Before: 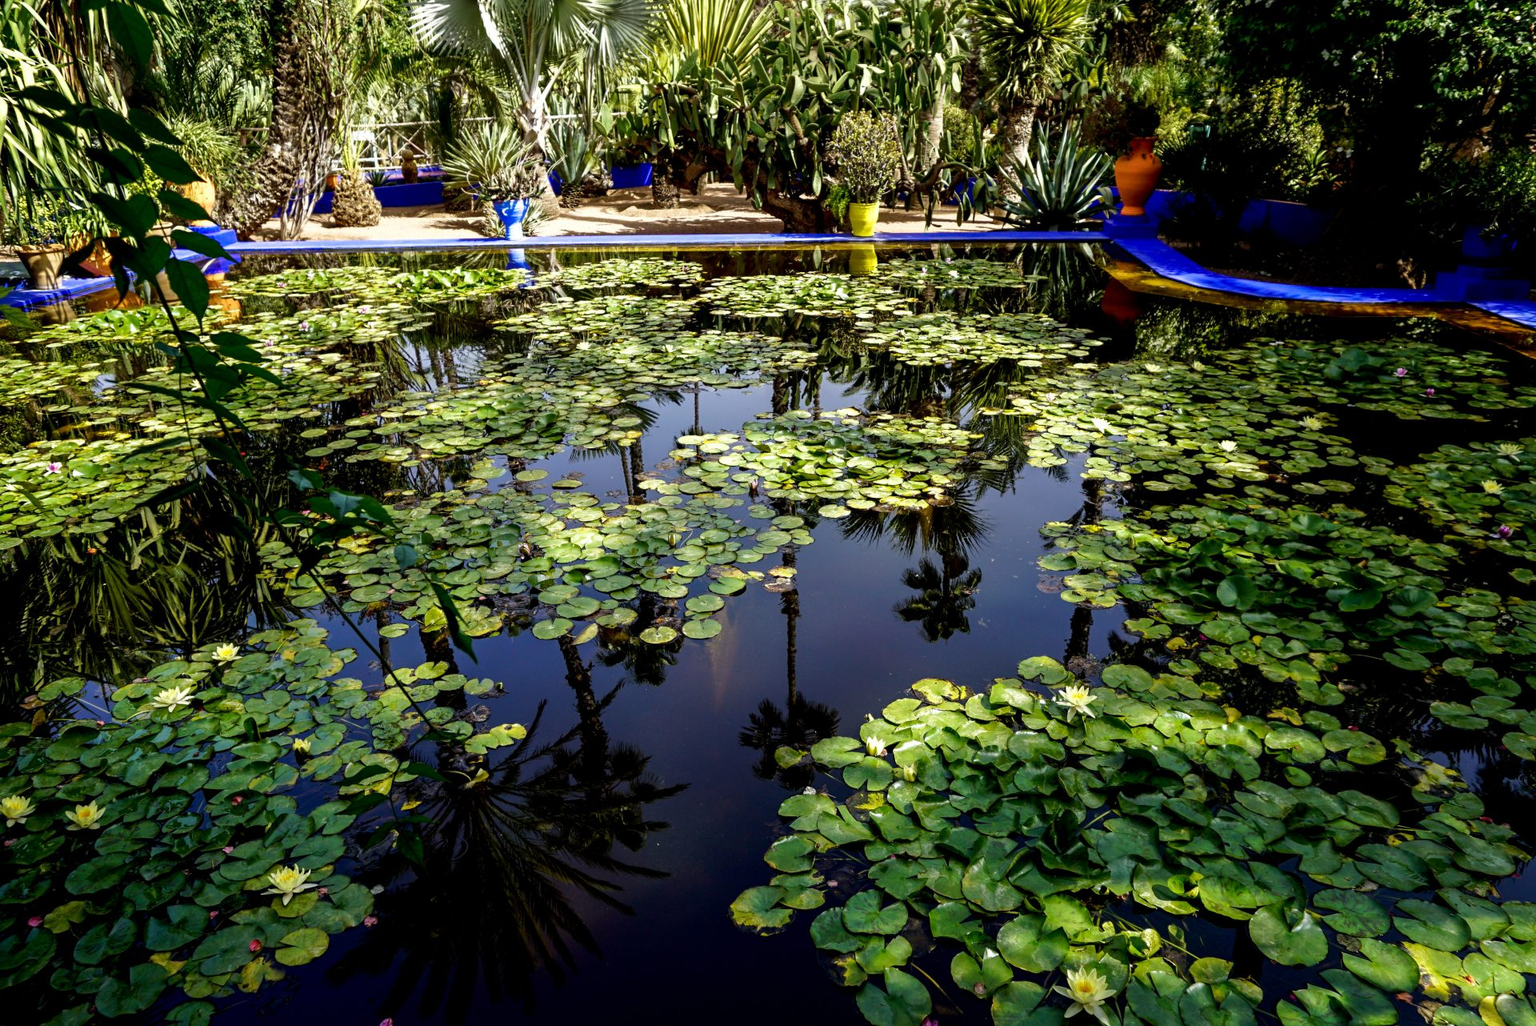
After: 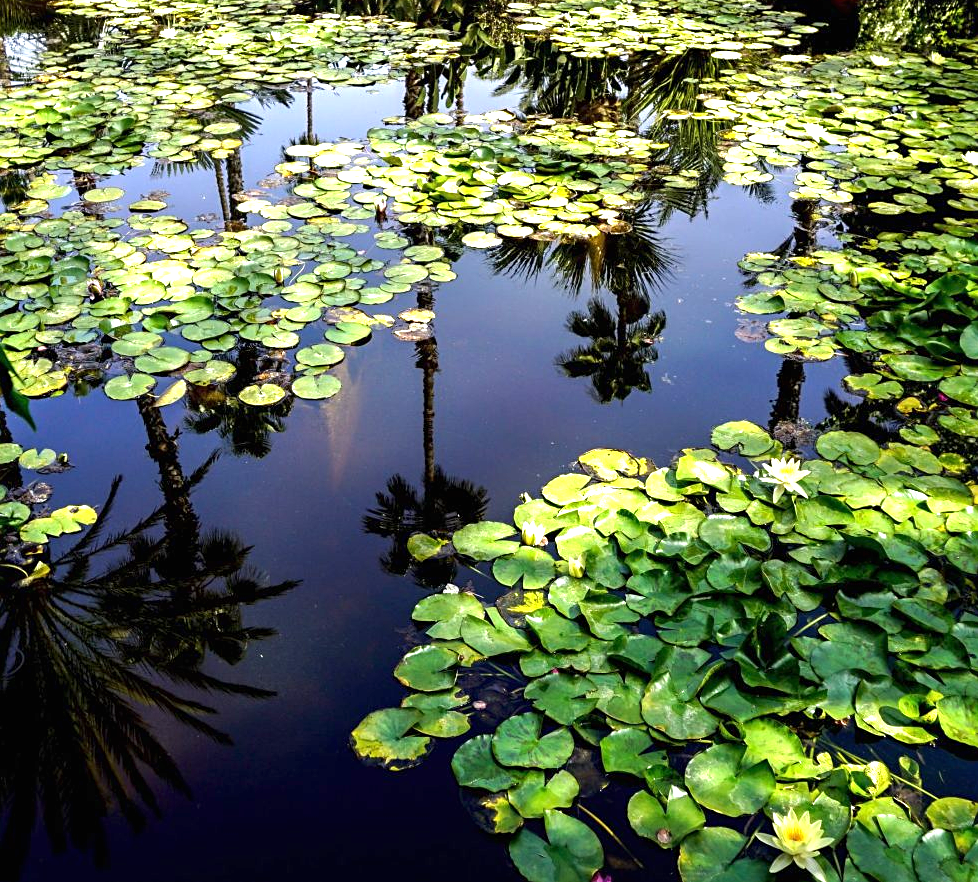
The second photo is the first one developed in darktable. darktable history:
sharpen: amount 0.2
exposure: black level correction 0, exposure 1.2 EV, compensate highlight preservation false
crop and rotate: left 29.237%, top 31.152%, right 19.807%
